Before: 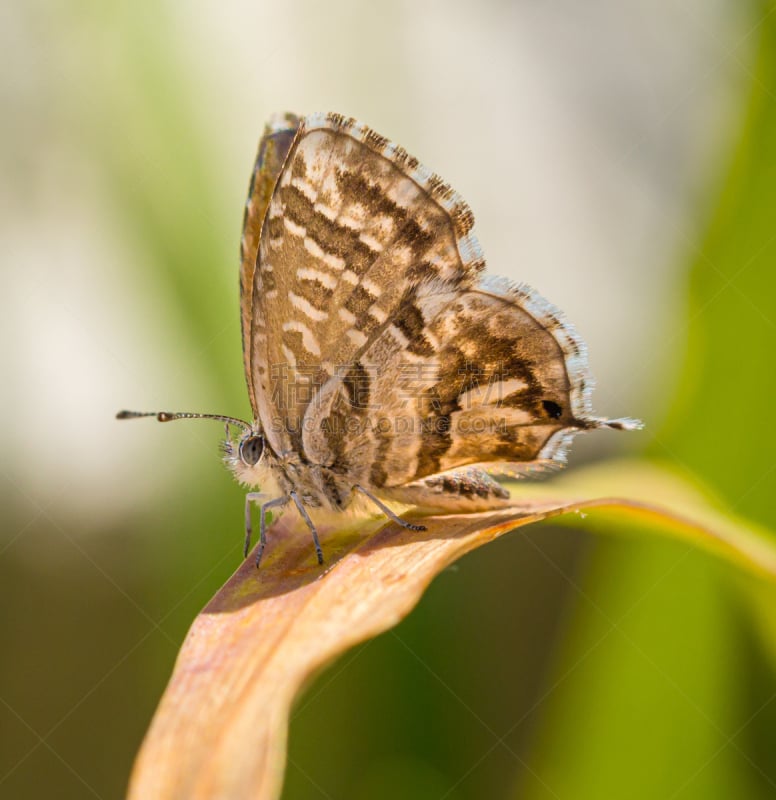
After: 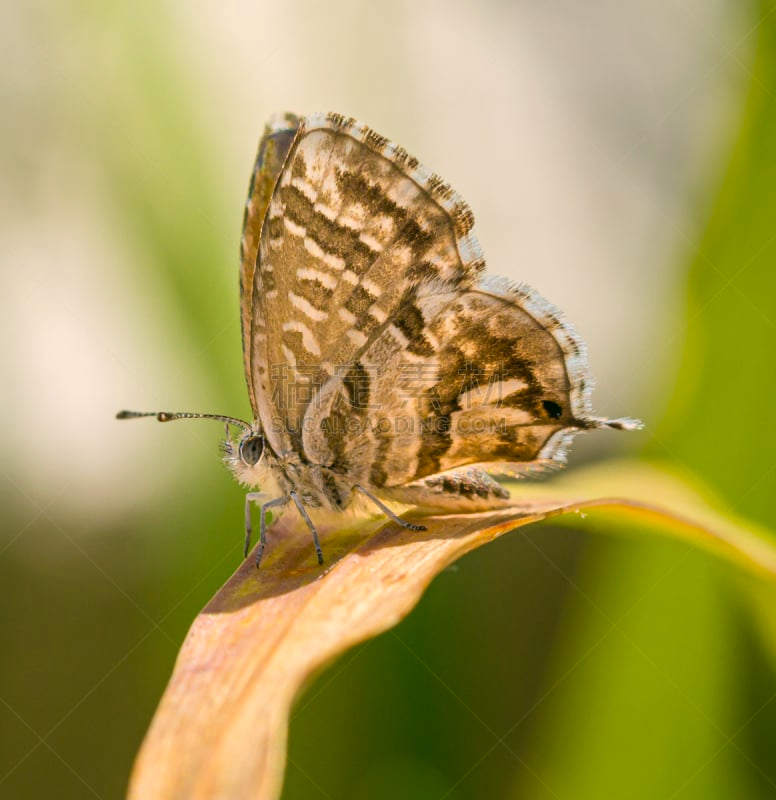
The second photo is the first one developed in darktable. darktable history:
color balance rgb: on, module defaults
color correction: highlights a* 4.02, highlights b* 4.98, shadows a* -7.55, shadows b* 4.98
